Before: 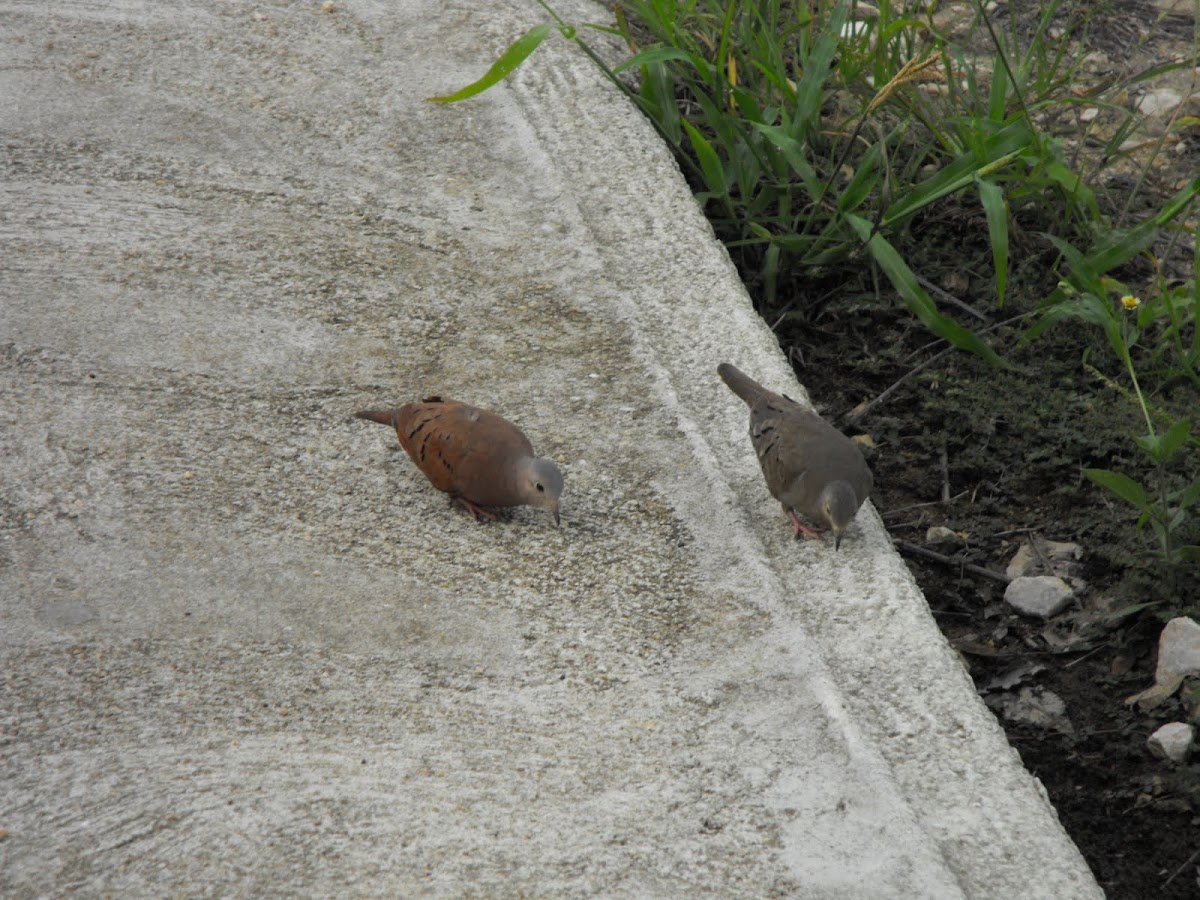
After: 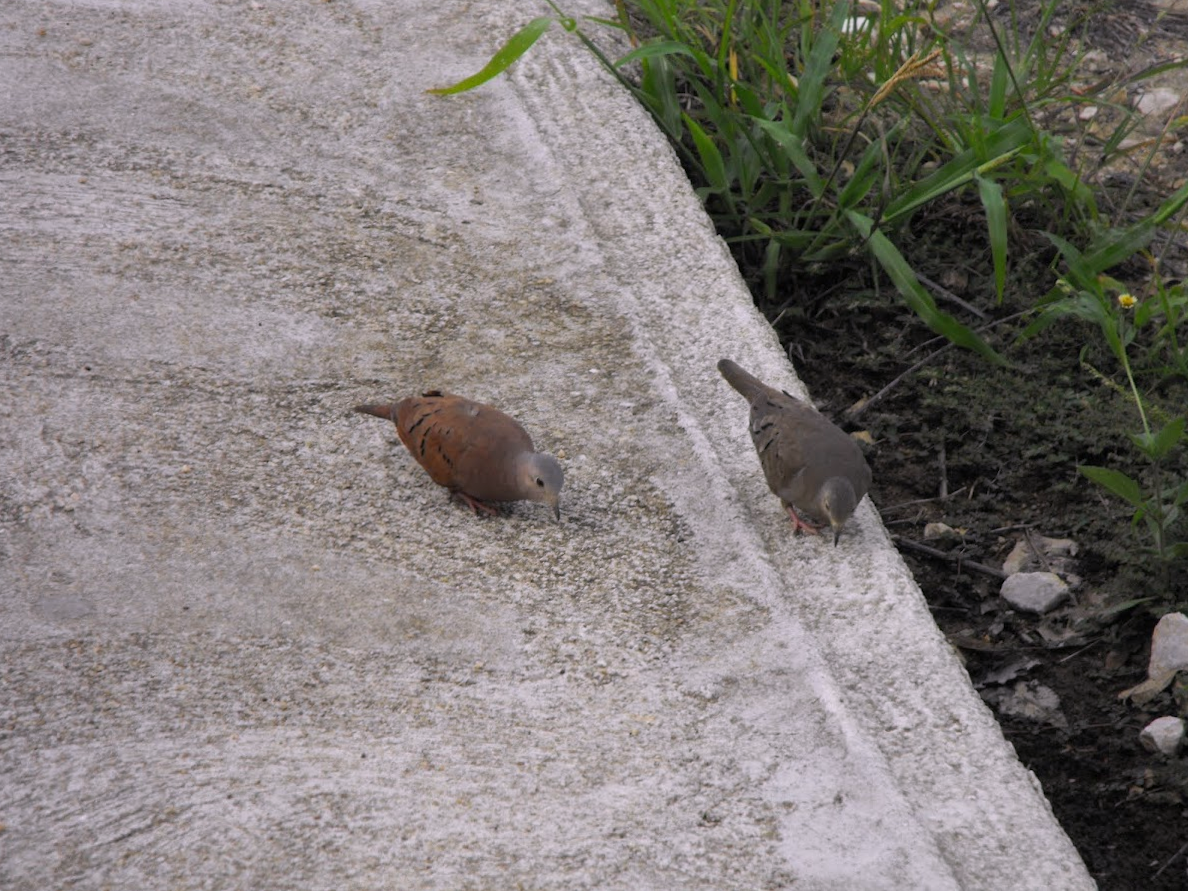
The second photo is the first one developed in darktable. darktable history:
white balance: red 1.05, blue 1.072
rotate and perspective: rotation 0.174°, lens shift (vertical) 0.013, lens shift (horizontal) 0.019, shear 0.001, automatic cropping original format, crop left 0.007, crop right 0.991, crop top 0.016, crop bottom 0.997
